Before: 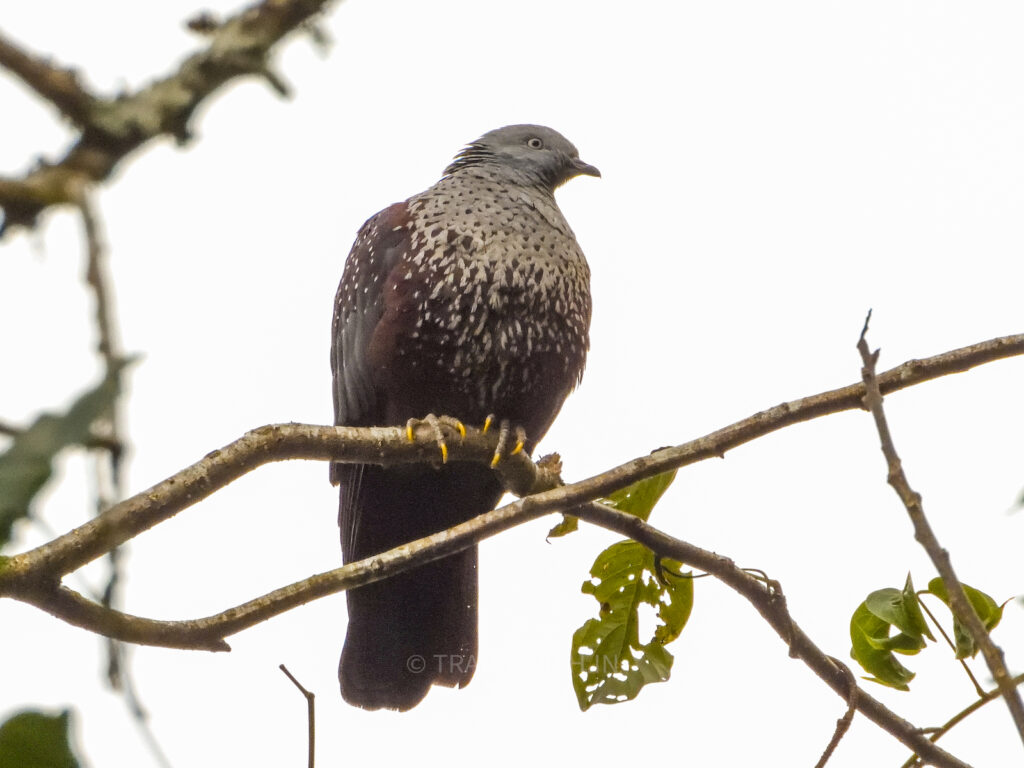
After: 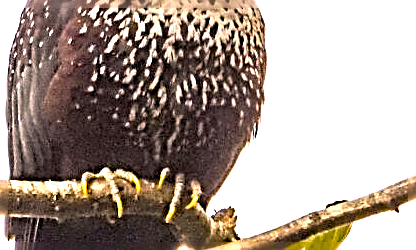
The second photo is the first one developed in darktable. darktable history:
crop: left 31.758%, top 32.086%, right 27.522%, bottom 35.284%
exposure: black level correction 0, exposure 1.102 EV, compensate highlight preservation false
sharpen: radius 3.183, amount 1.716
color balance rgb: highlights gain › chroma 2.437%, highlights gain › hue 38.9°, global offset › luminance -0.514%, perceptual saturation grading › global saturation 10.531%
